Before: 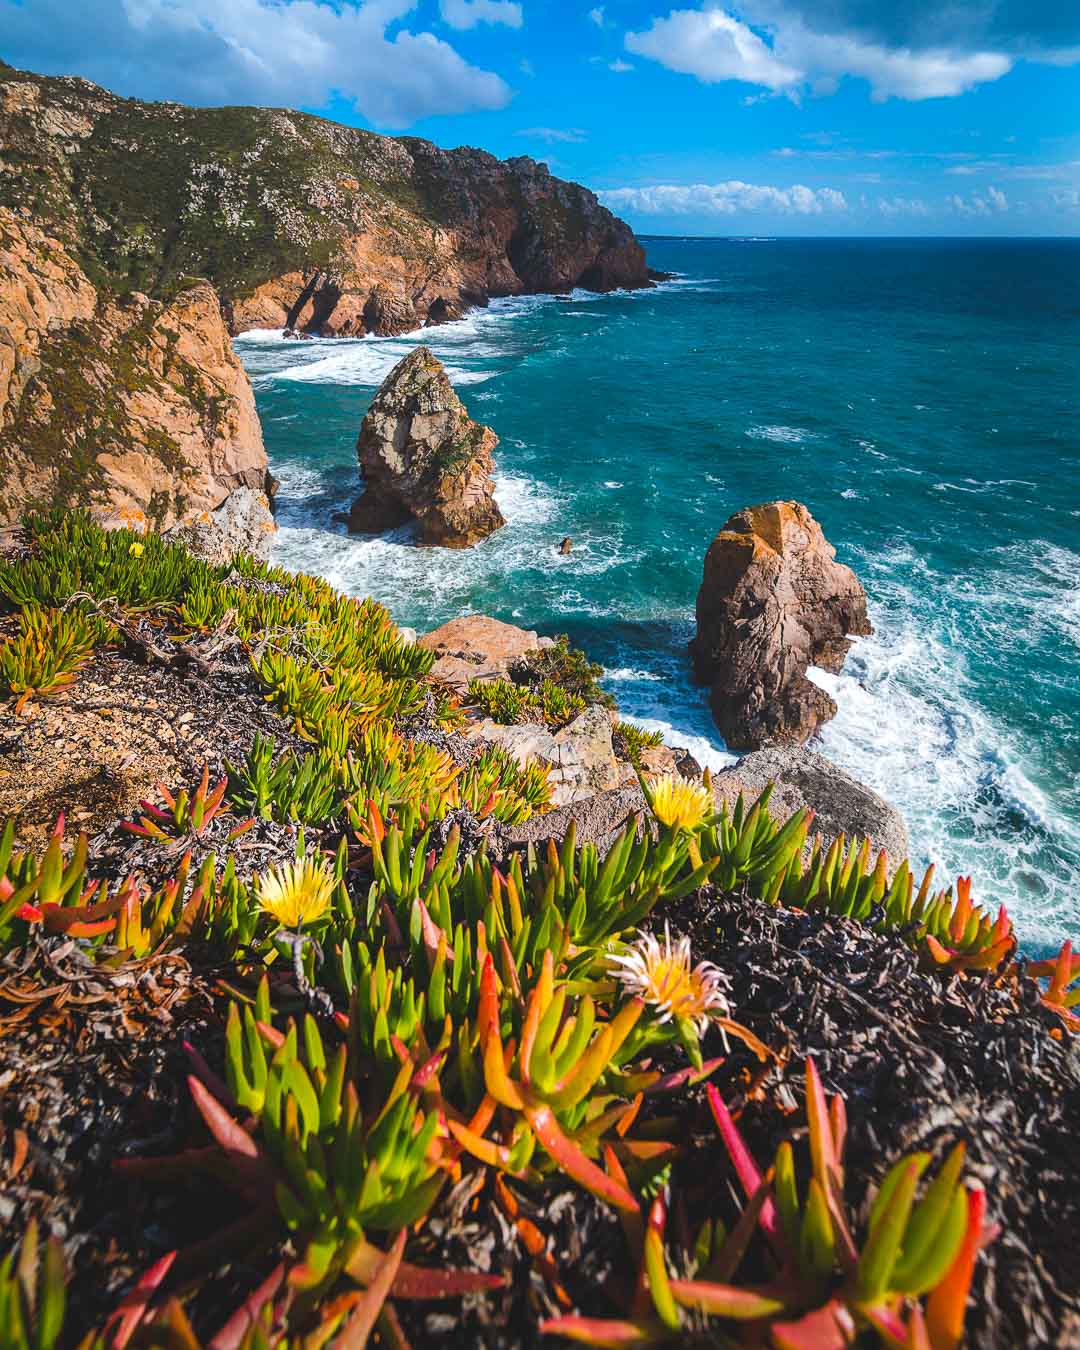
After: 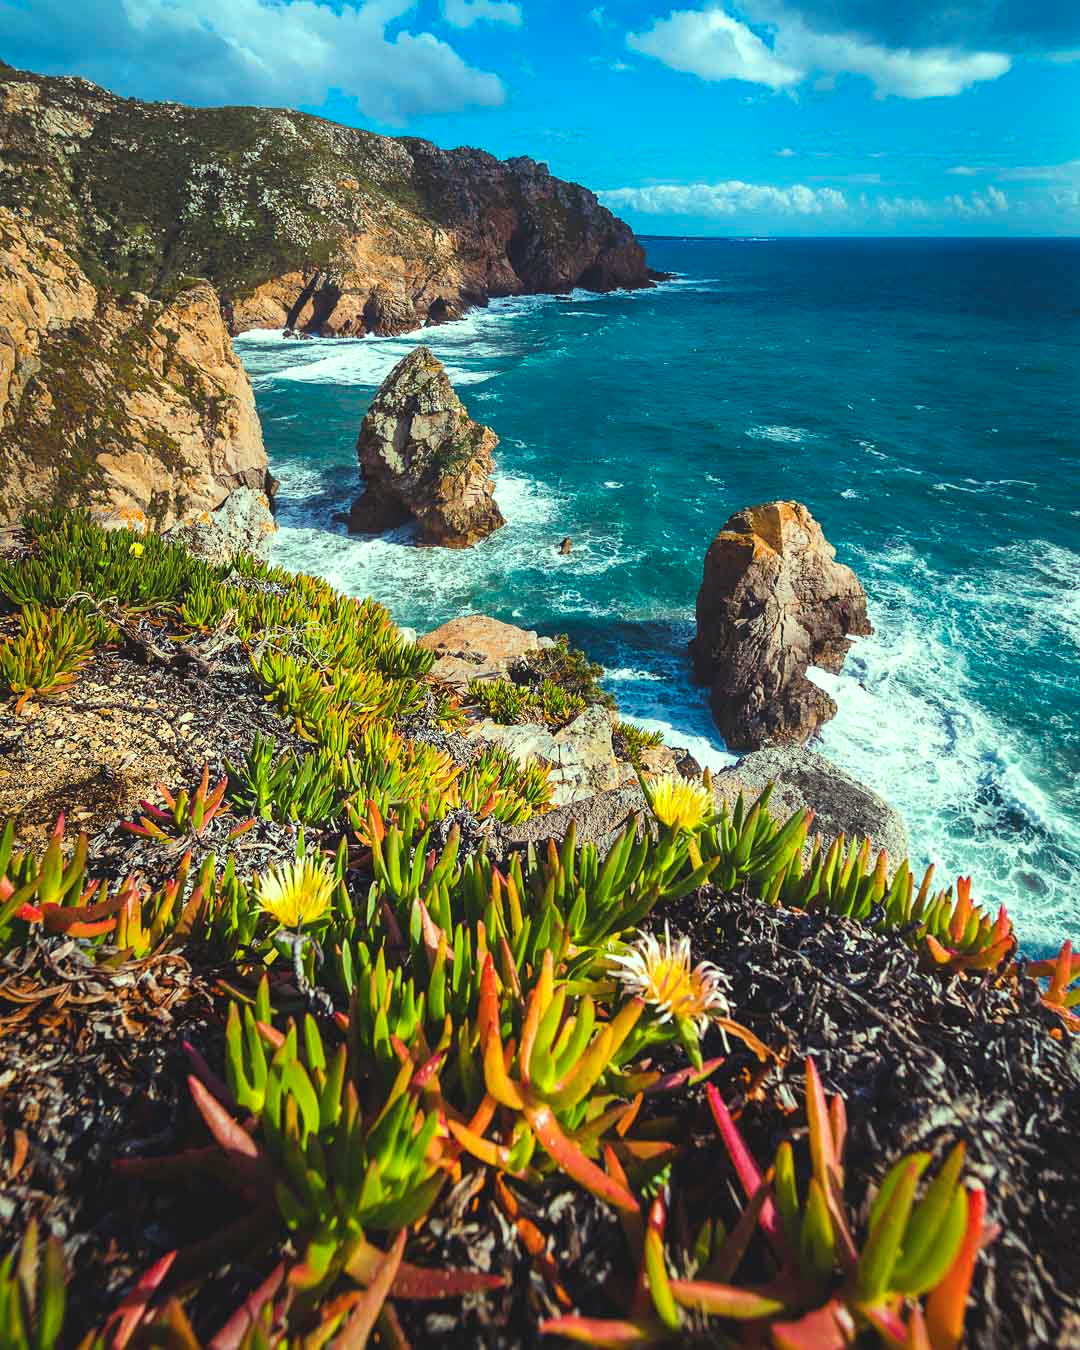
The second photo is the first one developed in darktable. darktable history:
color balance rgb: shadows lift › chroma 3.292%, shadows lift › hue 281.97°, highlights gain › luminance 15.532%, highlights gain › chroma 6.95%, highlights gain › hue 125°, perceptual saturation grading › global saturation 0.144%
